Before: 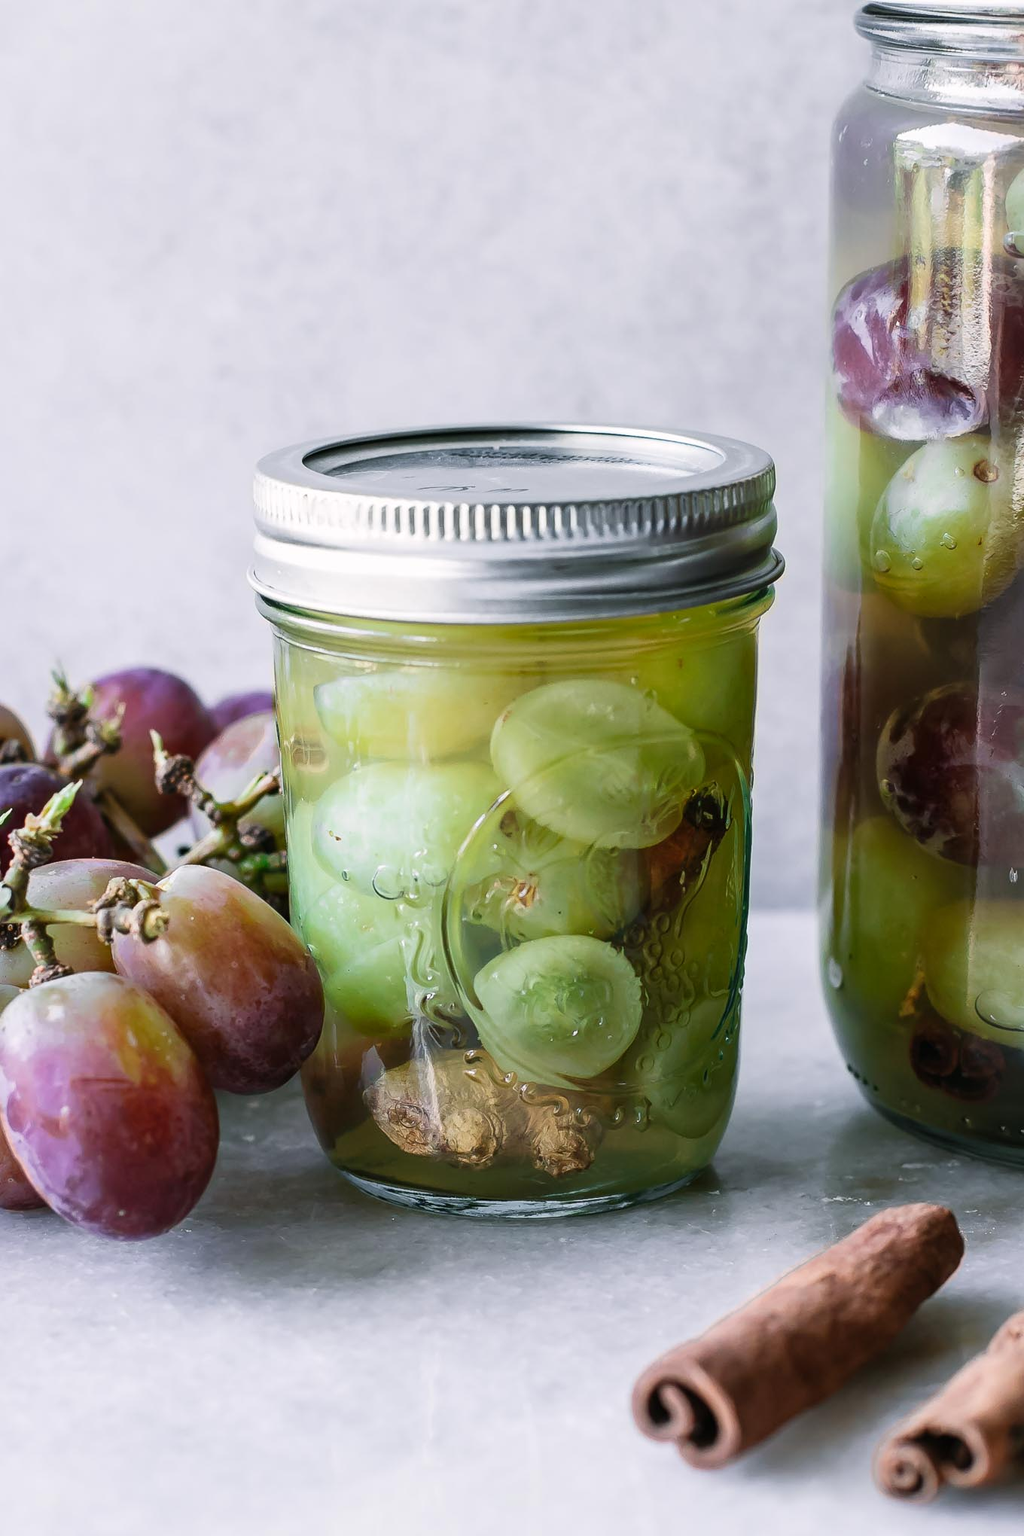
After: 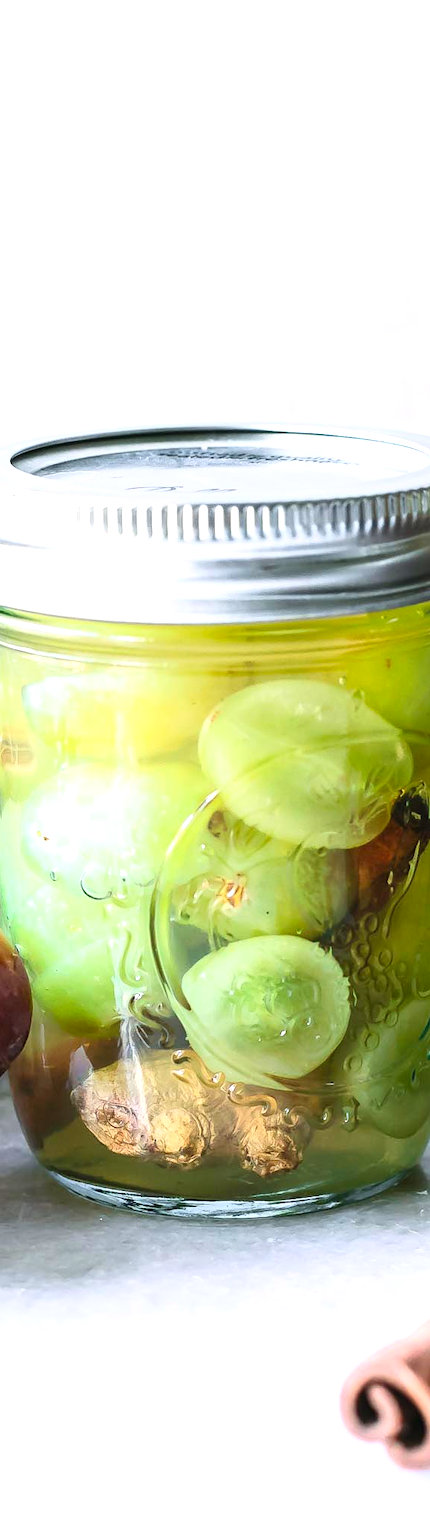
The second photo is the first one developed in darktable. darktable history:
crop: left 28.53%, right 29.395%
exposure: exposure 0.782 EV, compensate highlight preservation false
contrast brightness saturation: contrast 0.197, brightness 0.166, saturation 0.218
